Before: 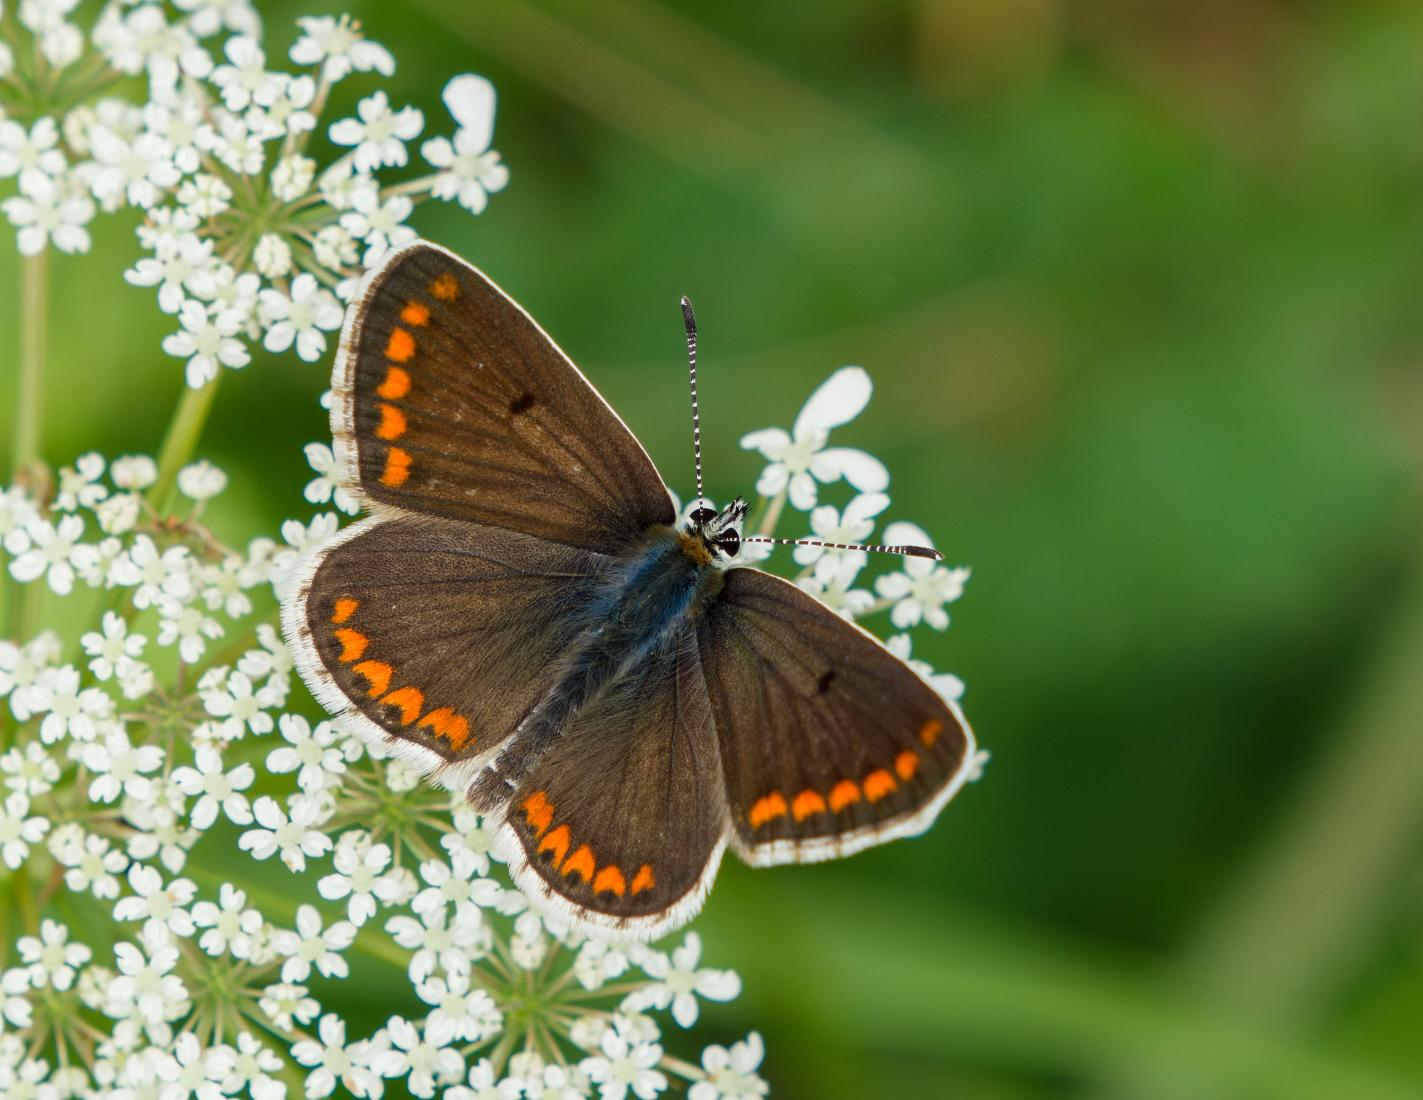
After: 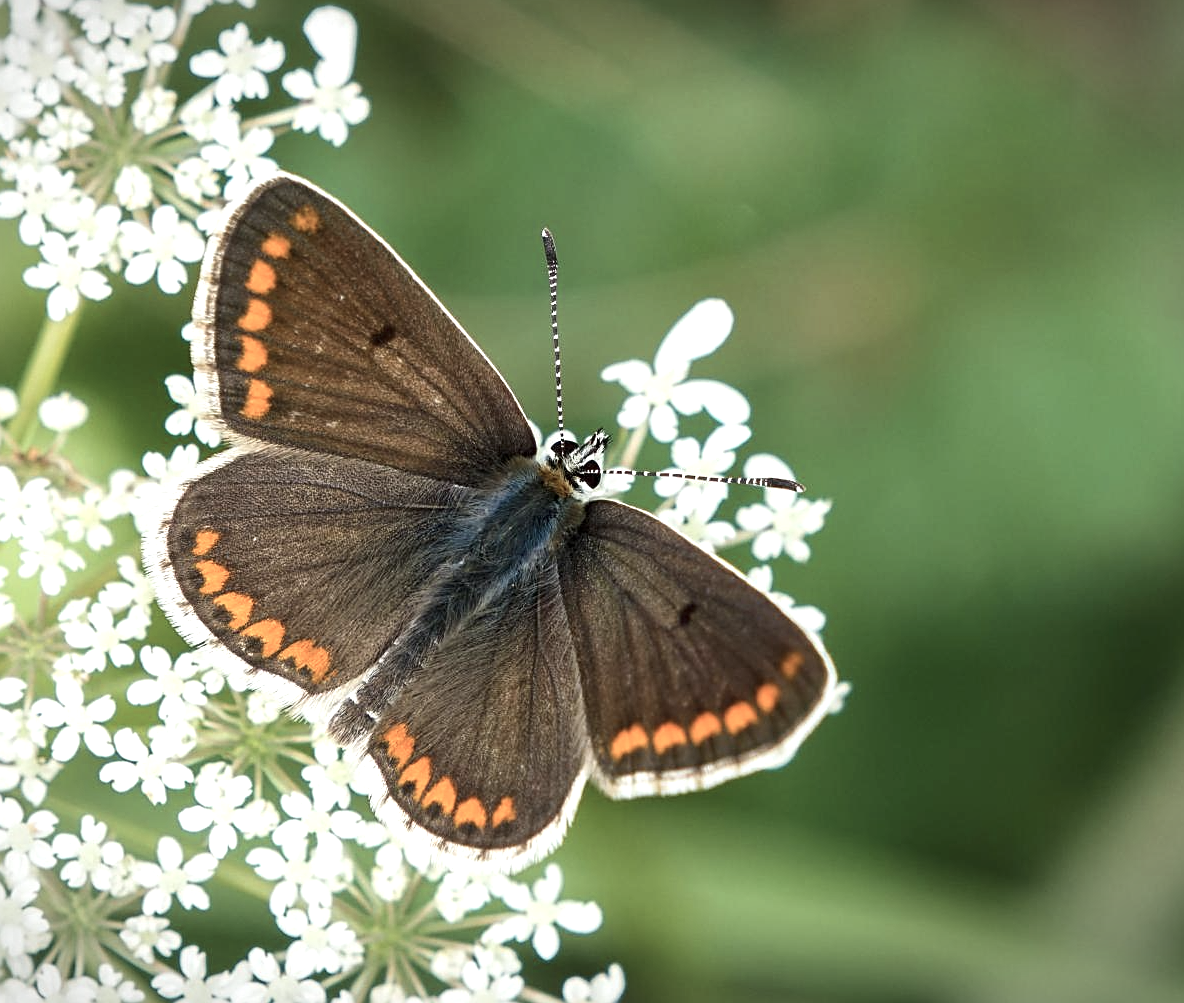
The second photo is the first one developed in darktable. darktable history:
contrast brightness saturation: contrast 0.1, saturation -0.376
crop: left 9.806%, top 6.232%, right 6.947%, bottom 2.499%
sharpen: on, module defaults
exposure: black level correction 0, exposure 0.702 EV, compensate highlight preservation false
vignetting: fall-off start 100.15%, brightness -0.419, saturation -0.303, width/height ratio 1.307
